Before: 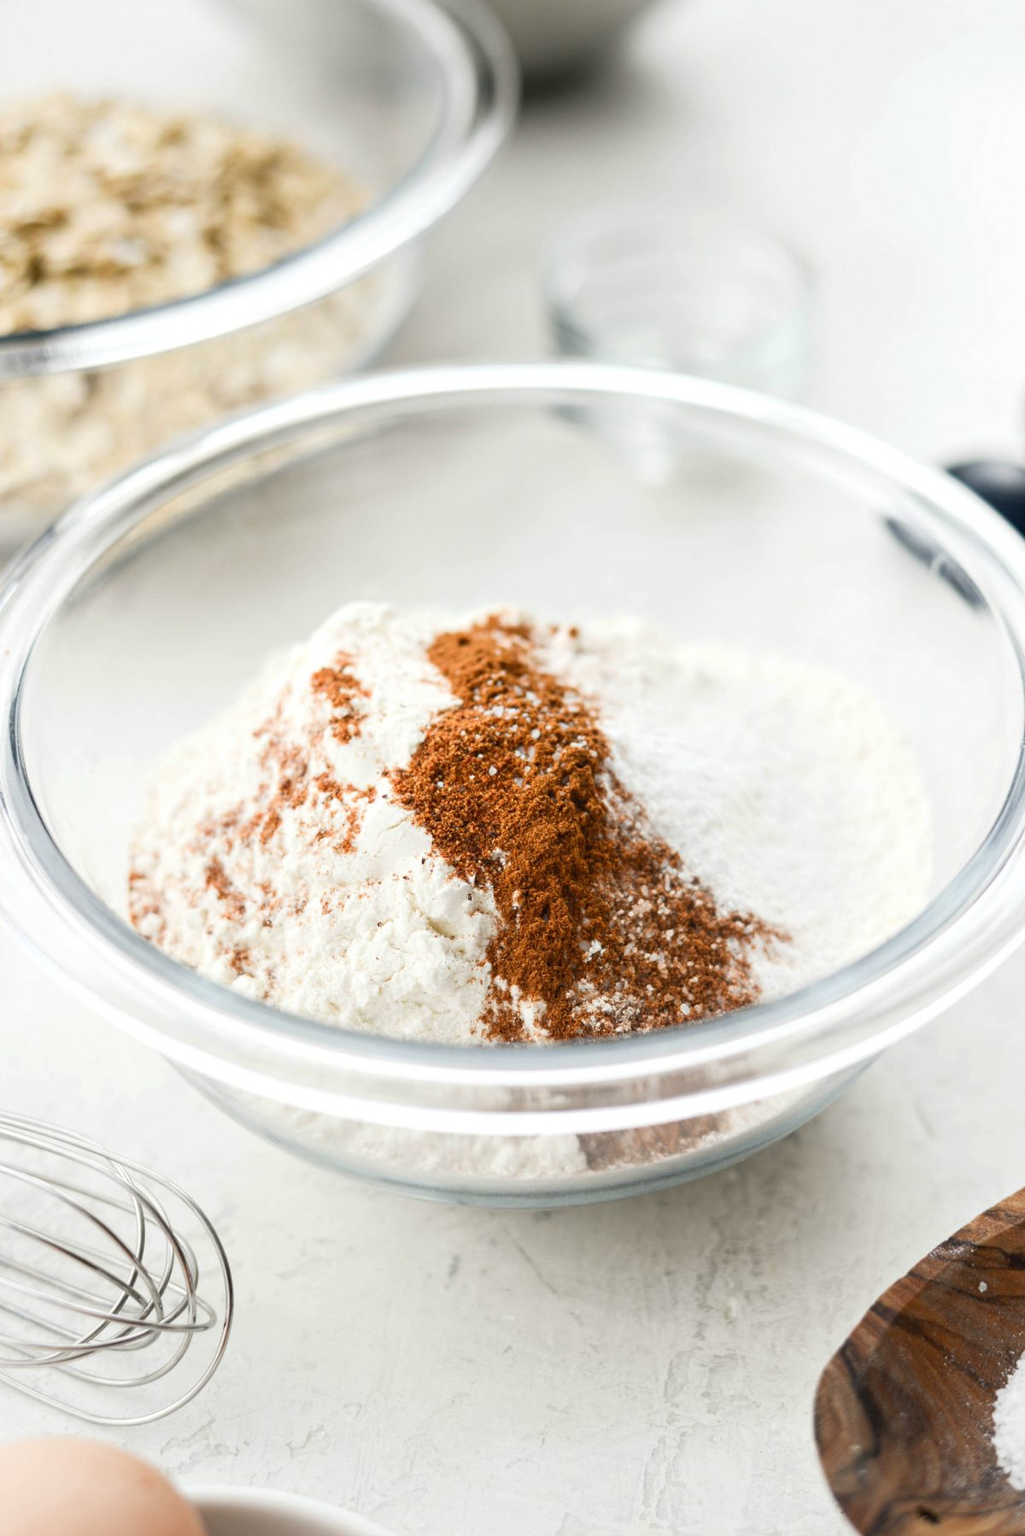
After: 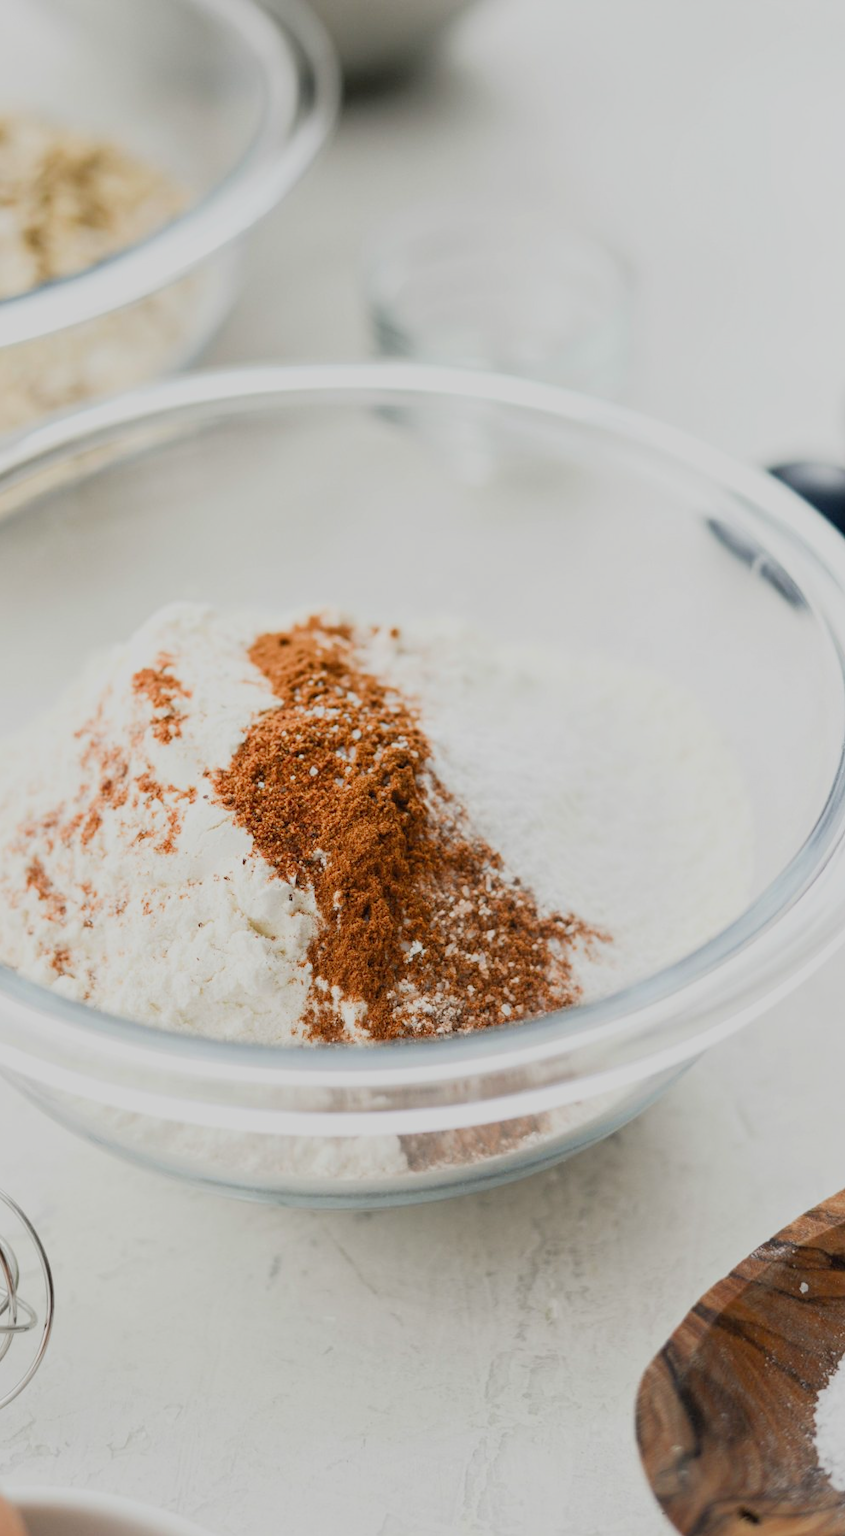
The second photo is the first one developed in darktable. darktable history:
filmic rgb: black relative exposure -13 EV, threshold 3 EV, target white luminance 85%, hardness 6.3, latitude 42.11%, contrast 0.858, shadows ↔ highlights balance 8.63%, color science v4 (2020), enable highlight reconstruction true
crop: left 17.582%, bottom 0.031%
